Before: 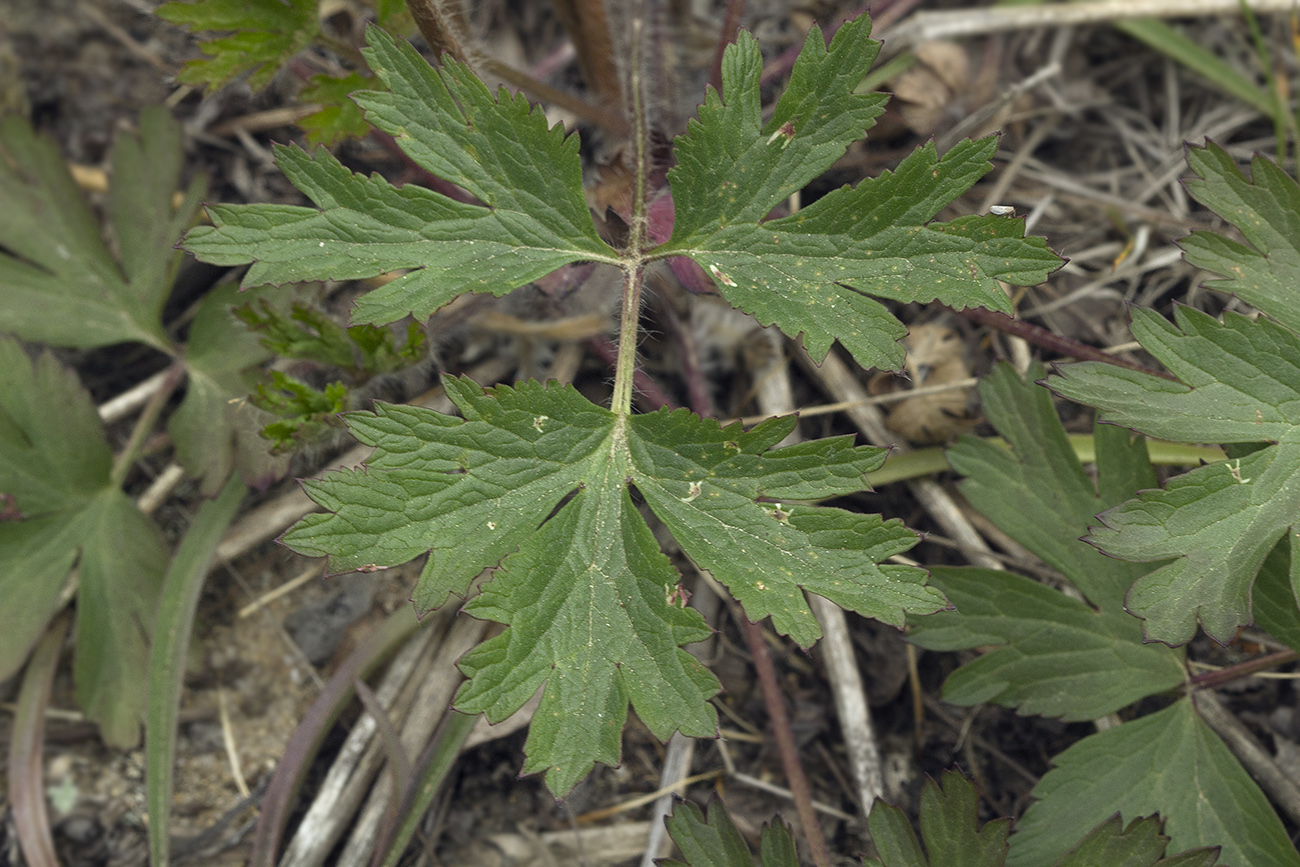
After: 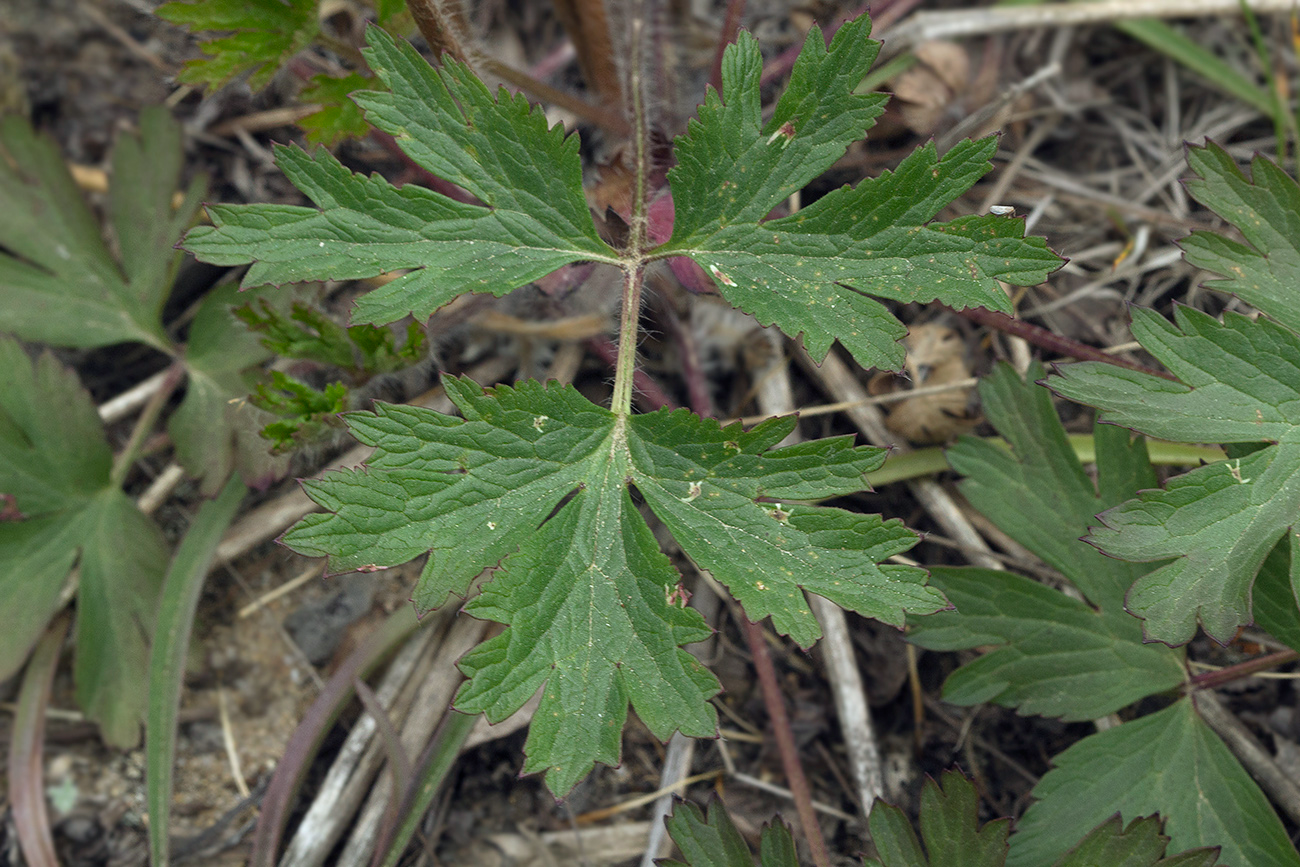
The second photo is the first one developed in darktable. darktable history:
exposure: compensate highlight preservation false
white balance: red 0.983, blue 1.036
